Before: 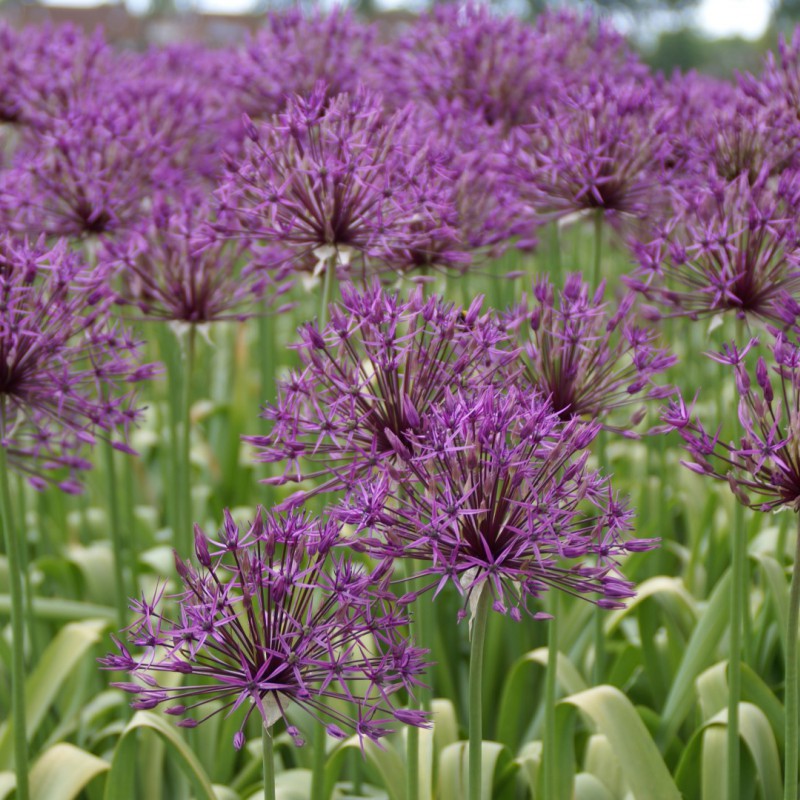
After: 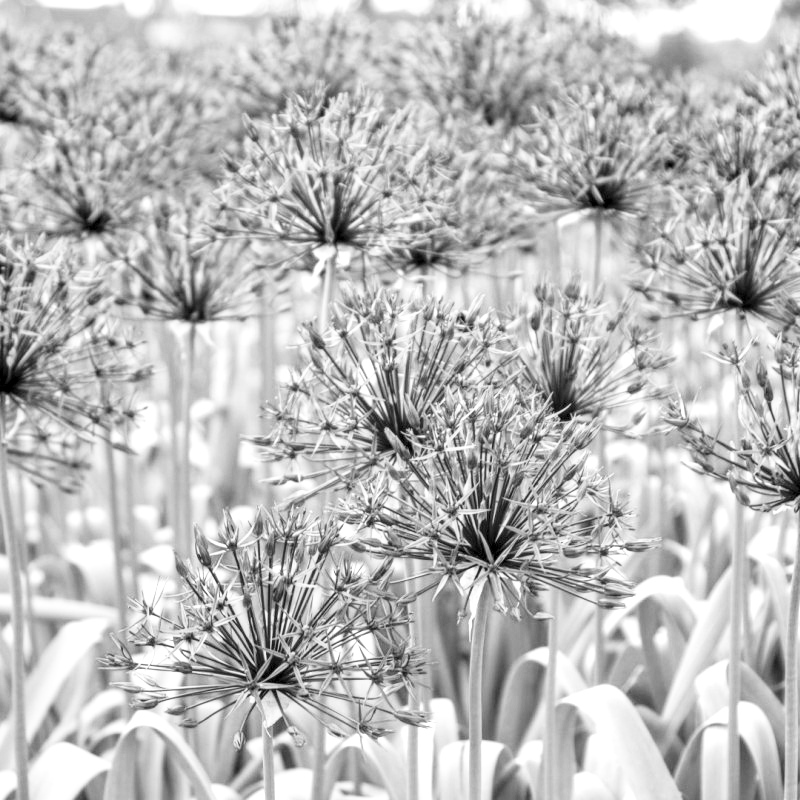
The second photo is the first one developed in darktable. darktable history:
monochrome: a 73.58, b 64.21
exposure: black level correction 0, exposure 1.1 EV, compensate exposure bias true, compensate highlight preservation false
local contrast: detail 150%
base curve: curves: ch0 [(0, 0) (0.005, 0.002) (0.15, 0.3) (0.4, 0.7) (0.75, 0.95) (1, 1)], preserve colors none
